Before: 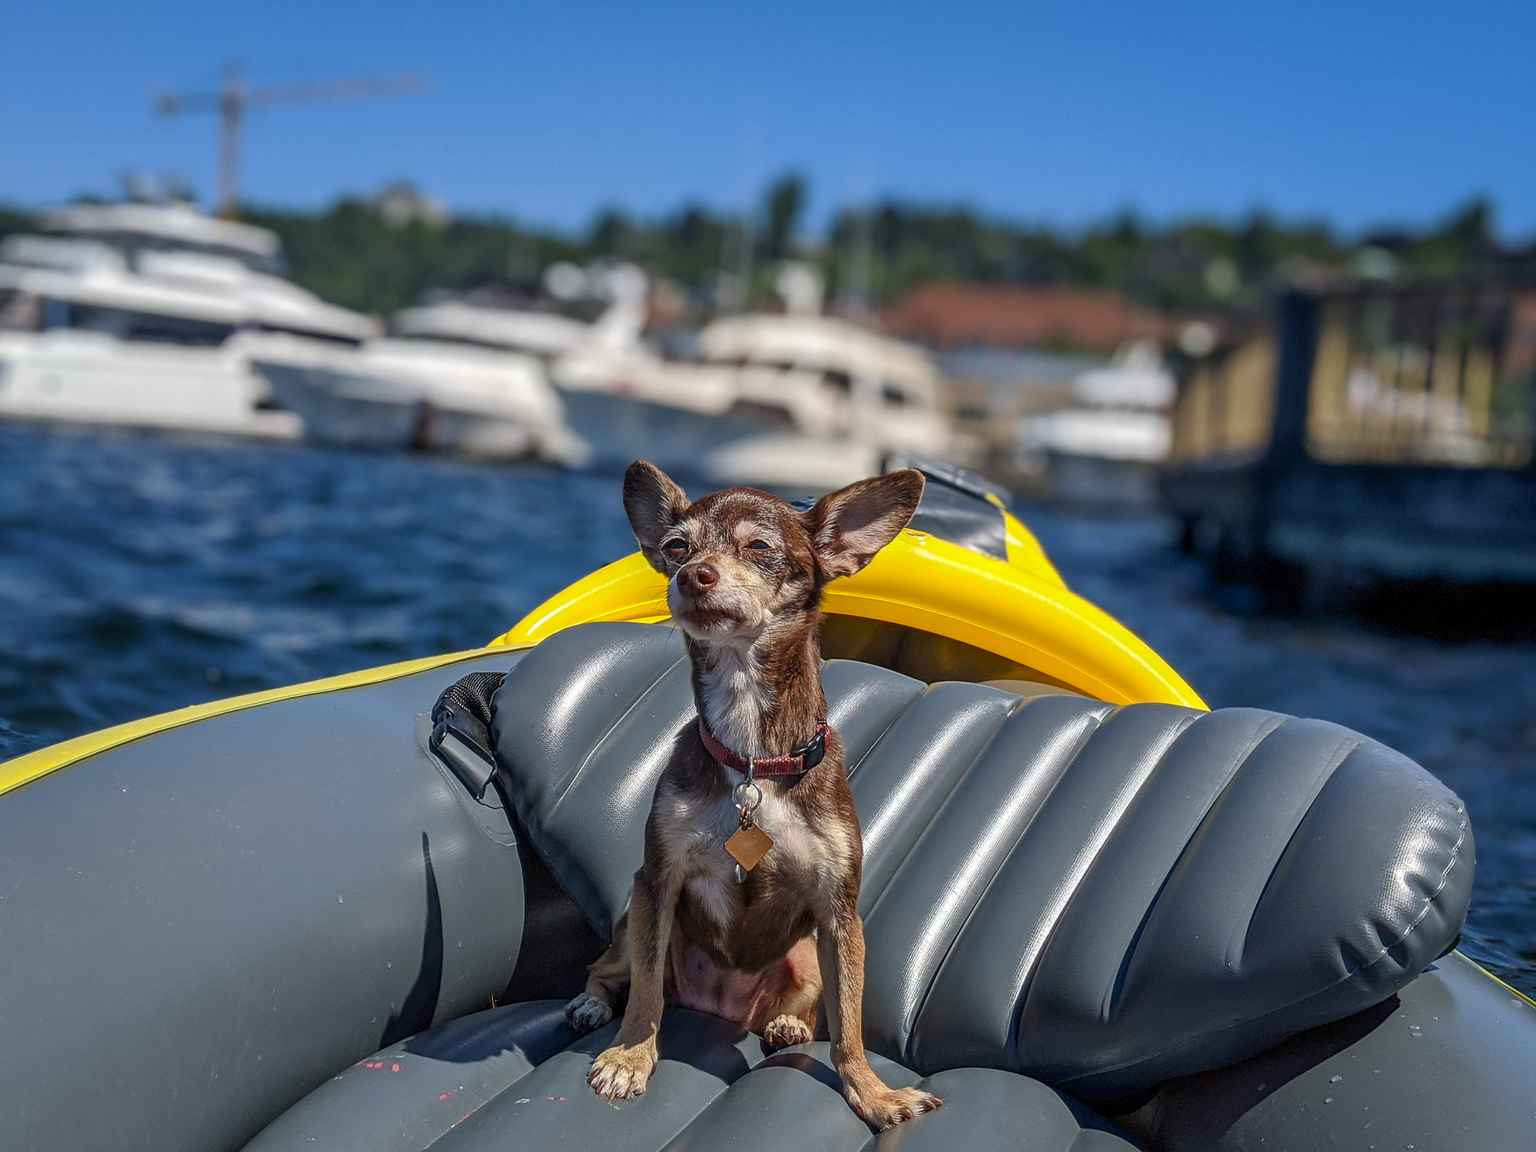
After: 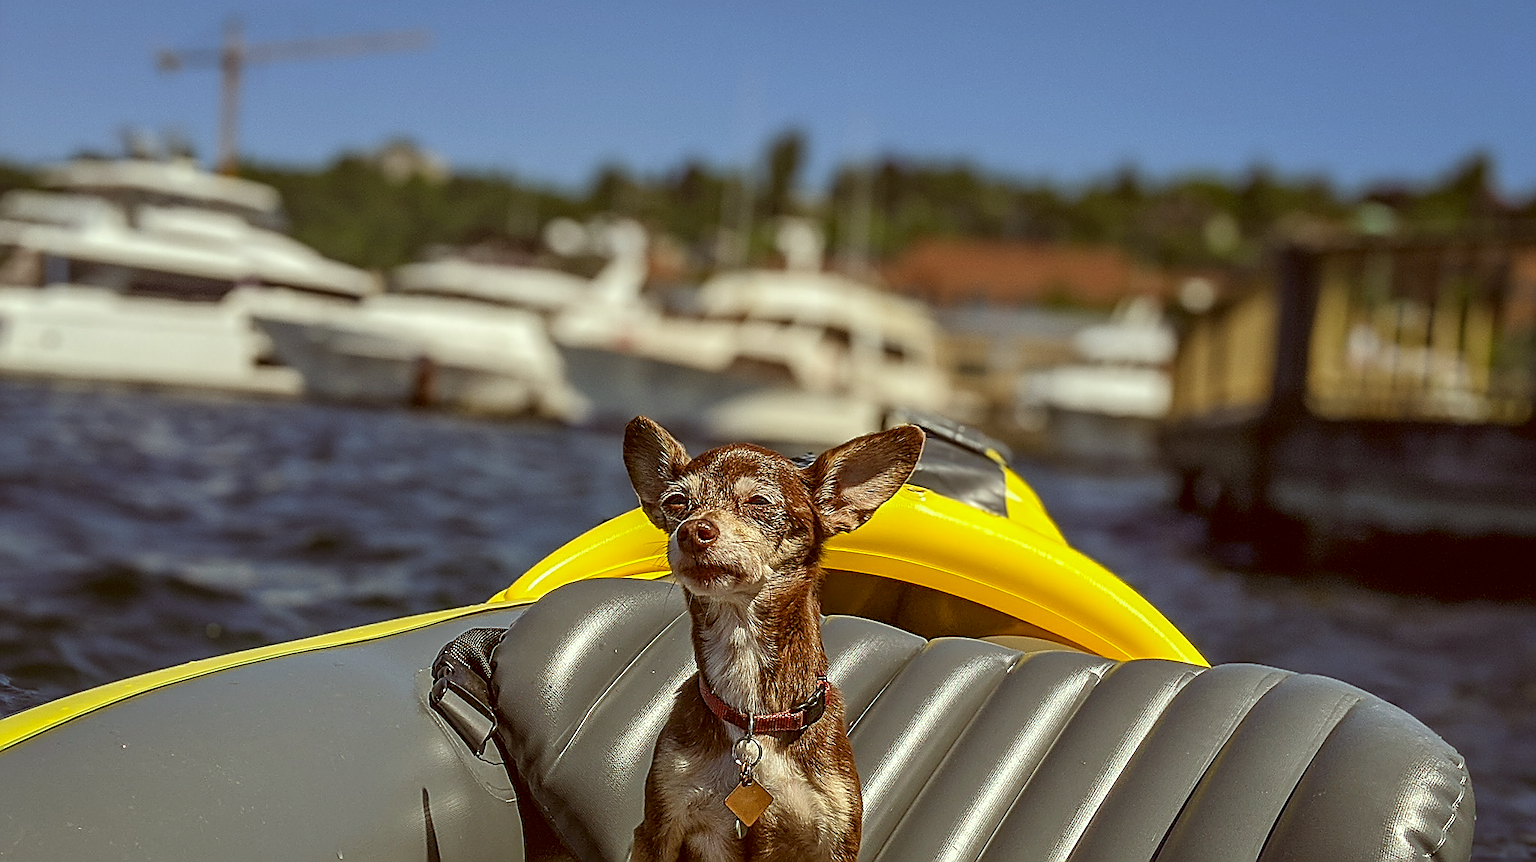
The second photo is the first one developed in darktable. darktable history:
crop: top 3.862%, bottom 21.254%
color correction: highlights a* -6.21, highlights b* 9.54, shadows a* 10.08, shadows b* 23.25
sharpen: amount 1.005
